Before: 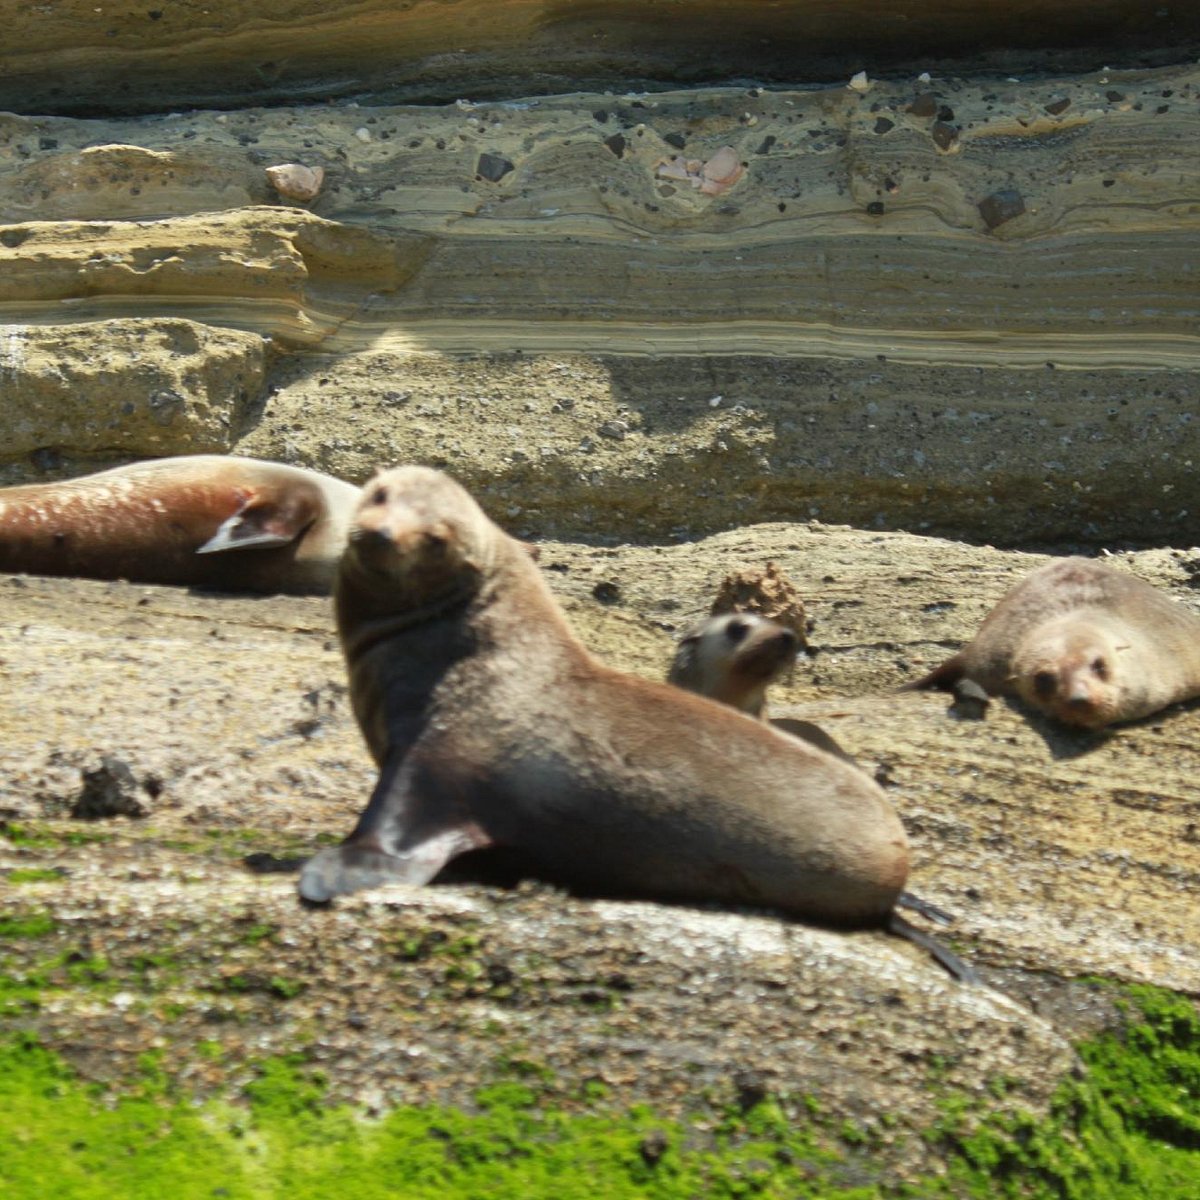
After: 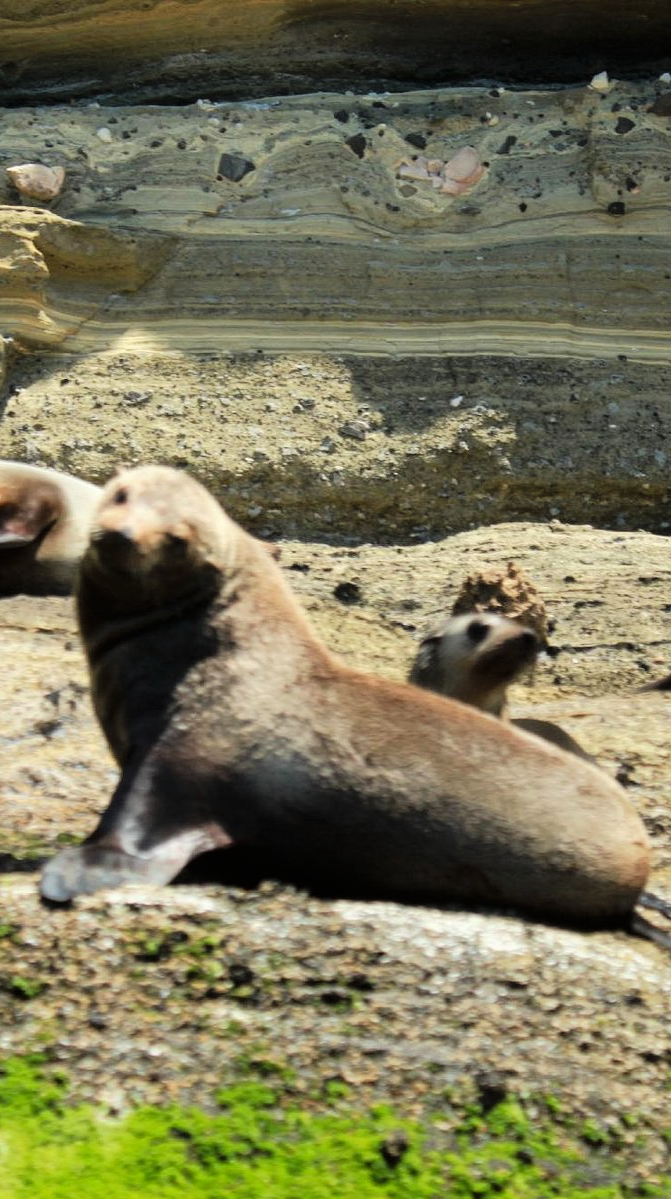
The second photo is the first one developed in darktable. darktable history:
contrast brightness saturation: contrast 0.101, brightness 0.016, saturation 0.021
crop: left 21.602%, right 22.115%, bottom 0.008%
tone curve: curves: ch0 [(0.003, 0) (0.066, 0.017) (0.163, 0.09) (0.264, 0.238) (0.395, 0.421) (0.517, 0.56) (0.688, 0.743) (0.791, 0.814) (1, 1)]; ch1 [(0, 0) (0.164, 0.115) (0.337, 0.332) (0.39, 0.398) (0.464, 0.461) (0.501, 0.5) (0.507, 0.503) (0.534, 0.537) (0.577, 0.59) (0.652, 0.681) (0.733, 0.749) (0.811, 0.796) (1, 1)]; ch2 [(0, 0) (0.337, 0.382) (0.464, 0.476) (0.501, 0.502) (0.527, 0.54) (0.551, 0.565) (0.6, 0.59) (0.687, 0.675) (1, 1)], color space Lab, linked channels, preserve colors none
